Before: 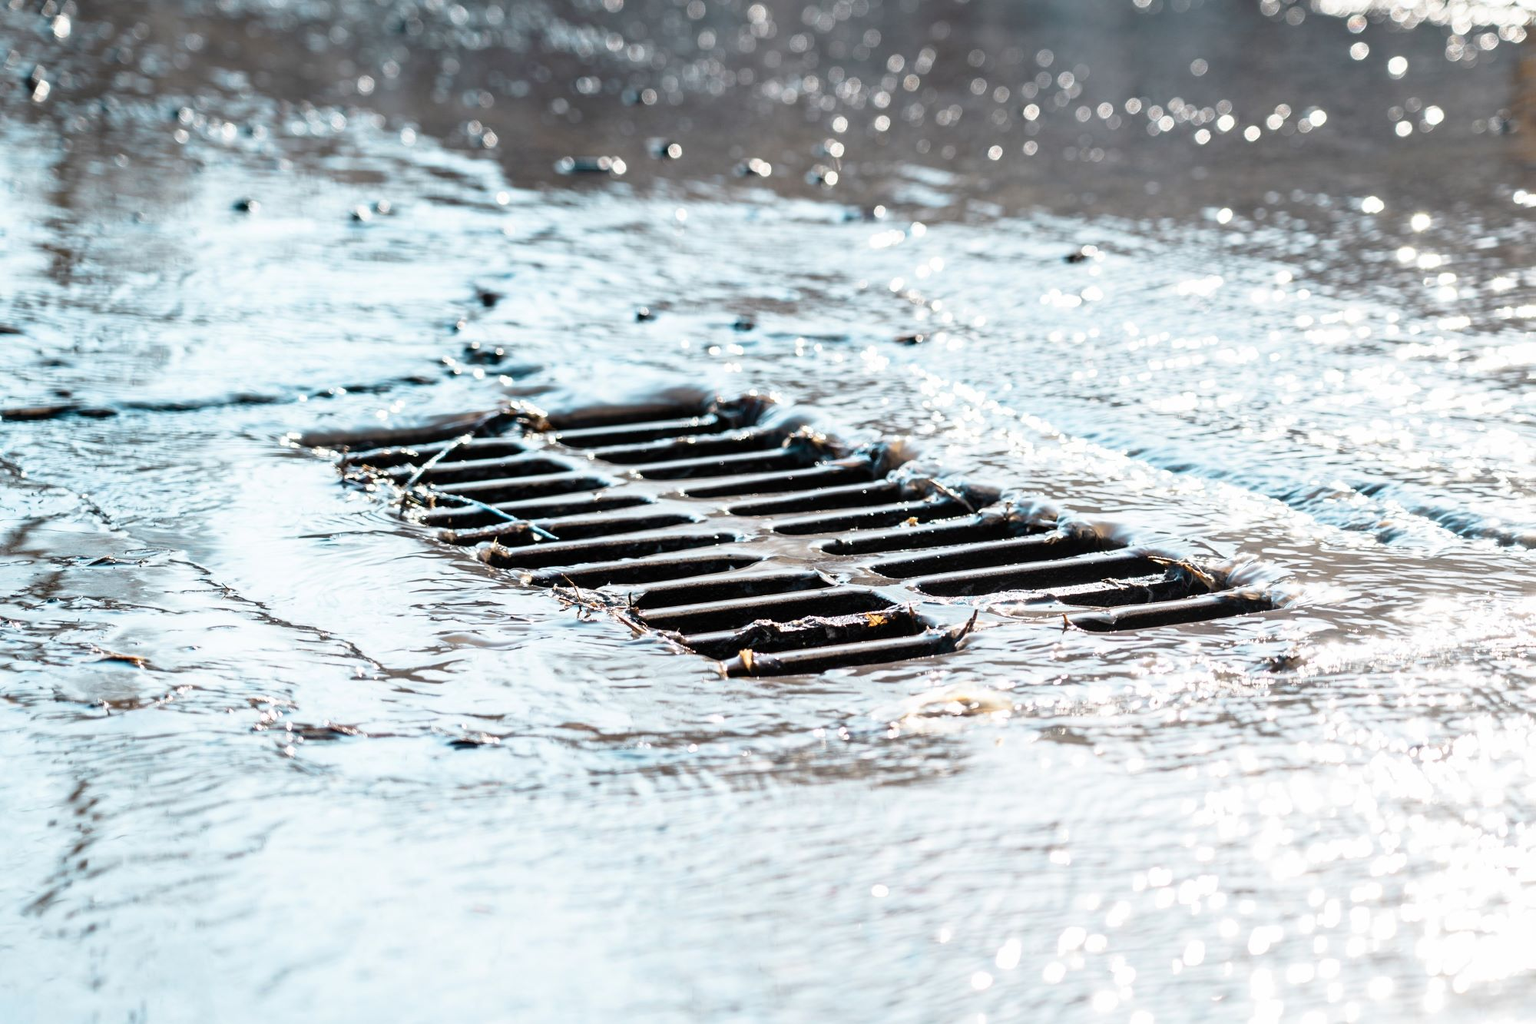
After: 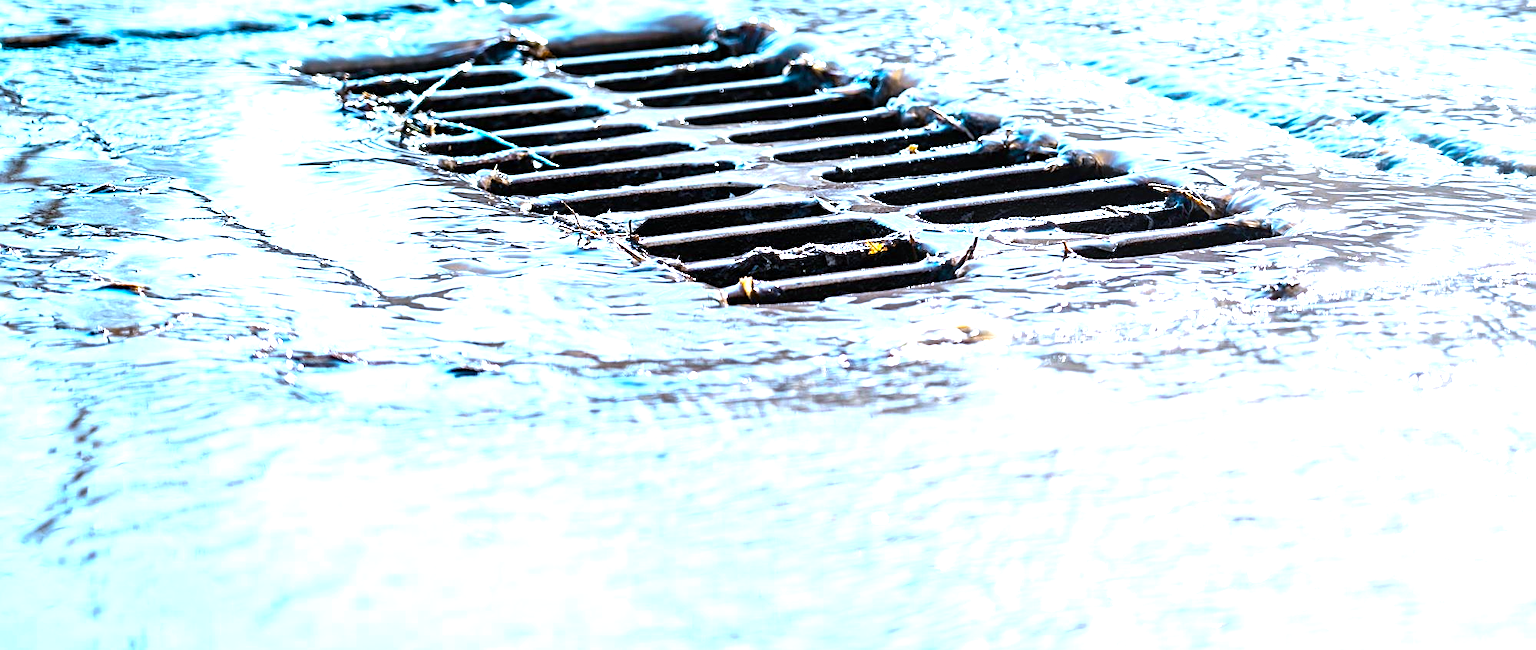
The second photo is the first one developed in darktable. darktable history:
white balance: red 0.931, blue 1.11
crop and rotate: top 36.435%
sharpen: on, module defaults
color balance rgb: linear chroma grading › global chroma 20%, perceptual saturation grading › global saturation 25%, perceptual brilliance grading › global brilliance 20%, global vibrance 20%
